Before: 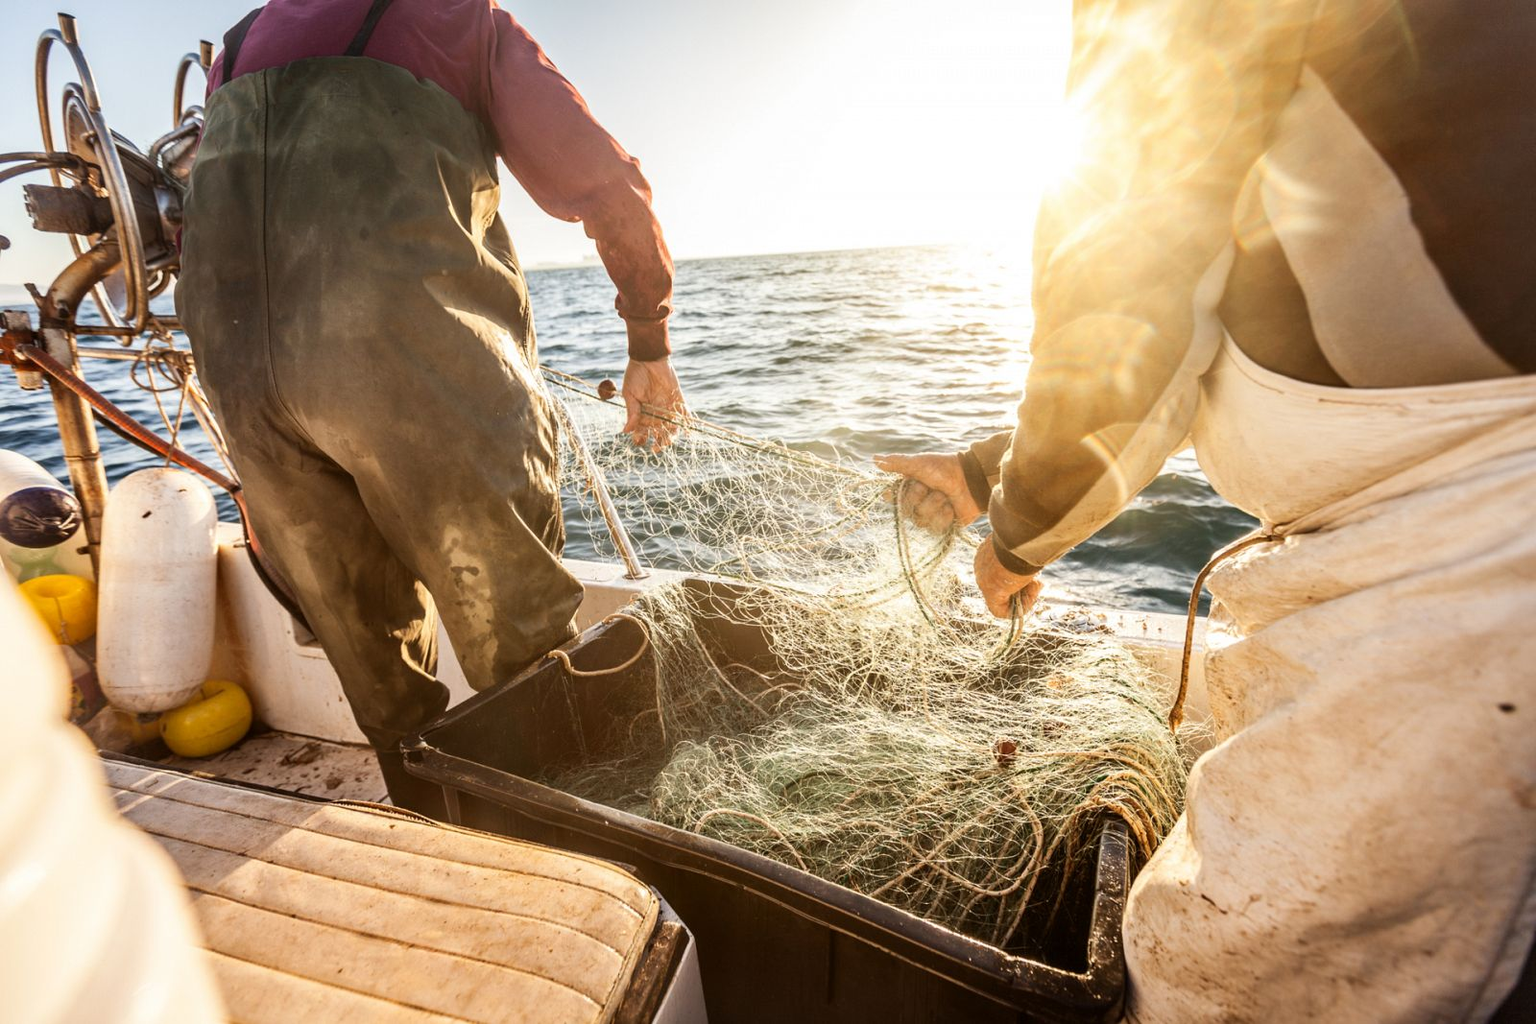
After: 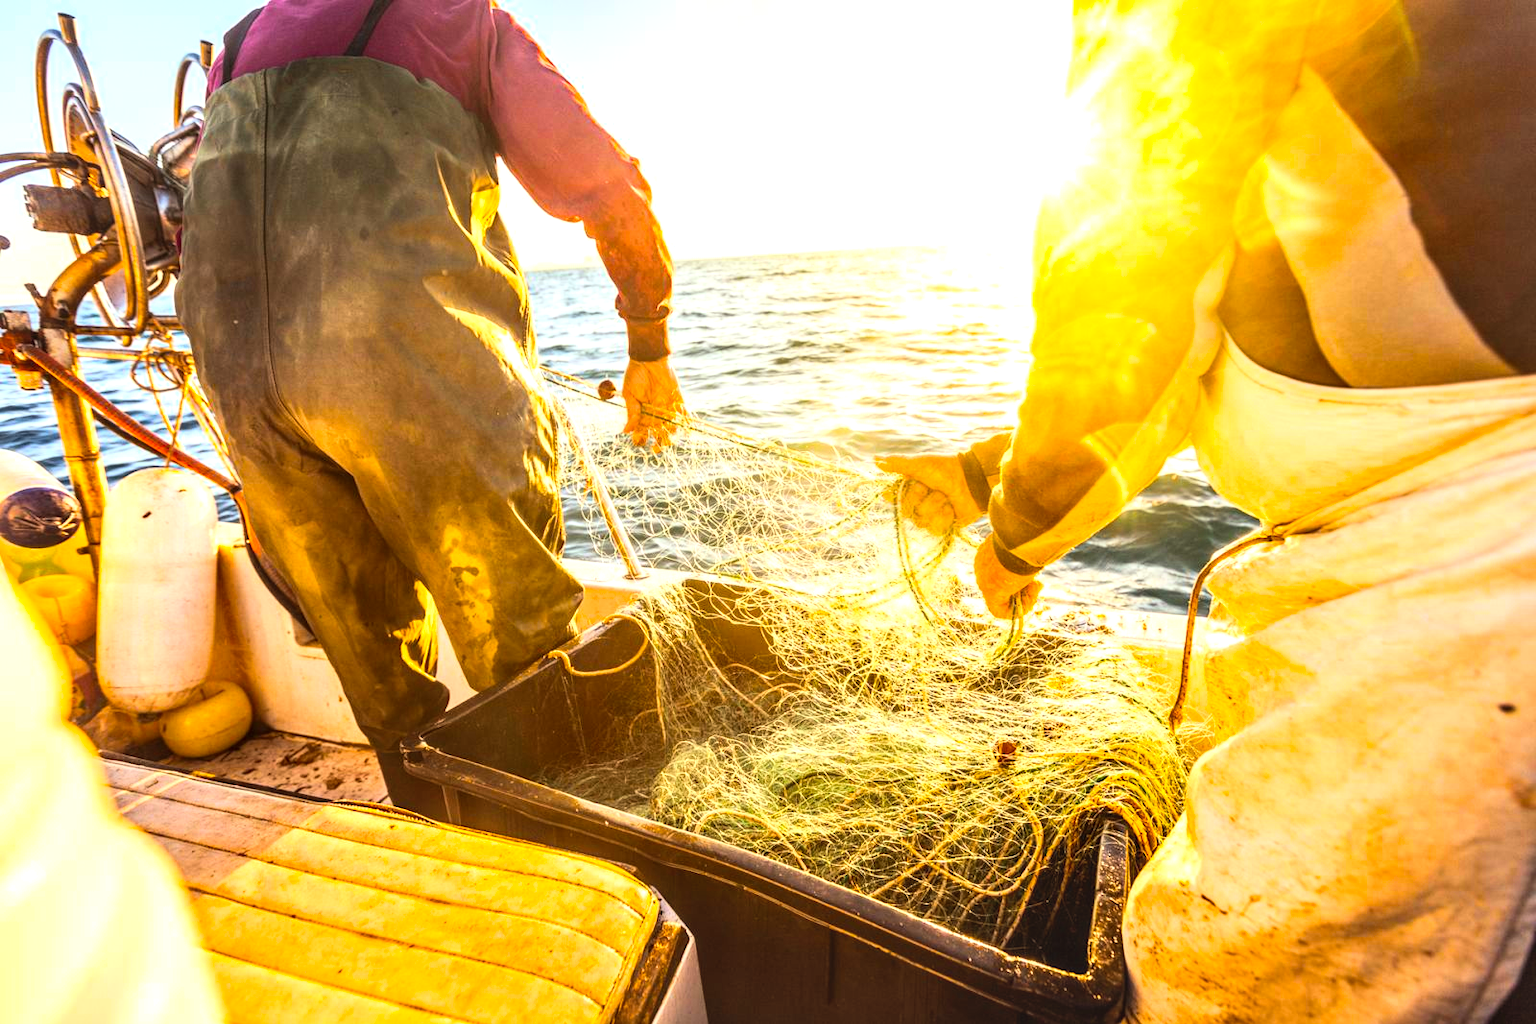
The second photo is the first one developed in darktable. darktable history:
exposure: black level correction -0.002, exposure 0.548 EV, compensate highlight preservation false
color balance rgb: power › luminance -3.745%, power › chroma 0.536%, power › hue 37.82°, perceptual saturation grading › global saturation 60.072%, perceptual saturation grading › highlights 19.653%, perceptual saturation grading › shadows -49.285%
contrast brightness saturation: contrast 0.198, brightness 0.168, saturation 0.223
local contrast: on, module defaults
